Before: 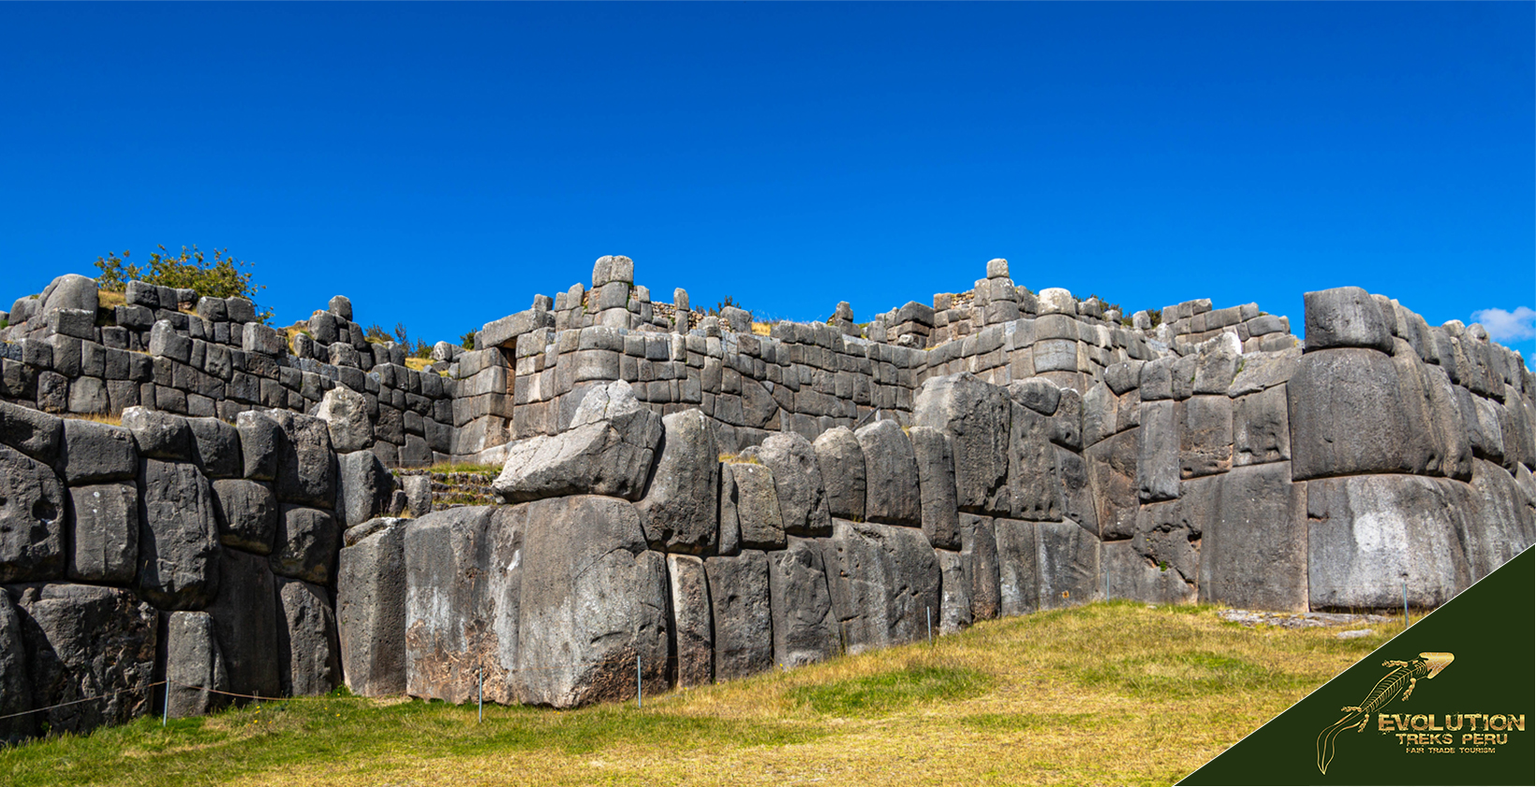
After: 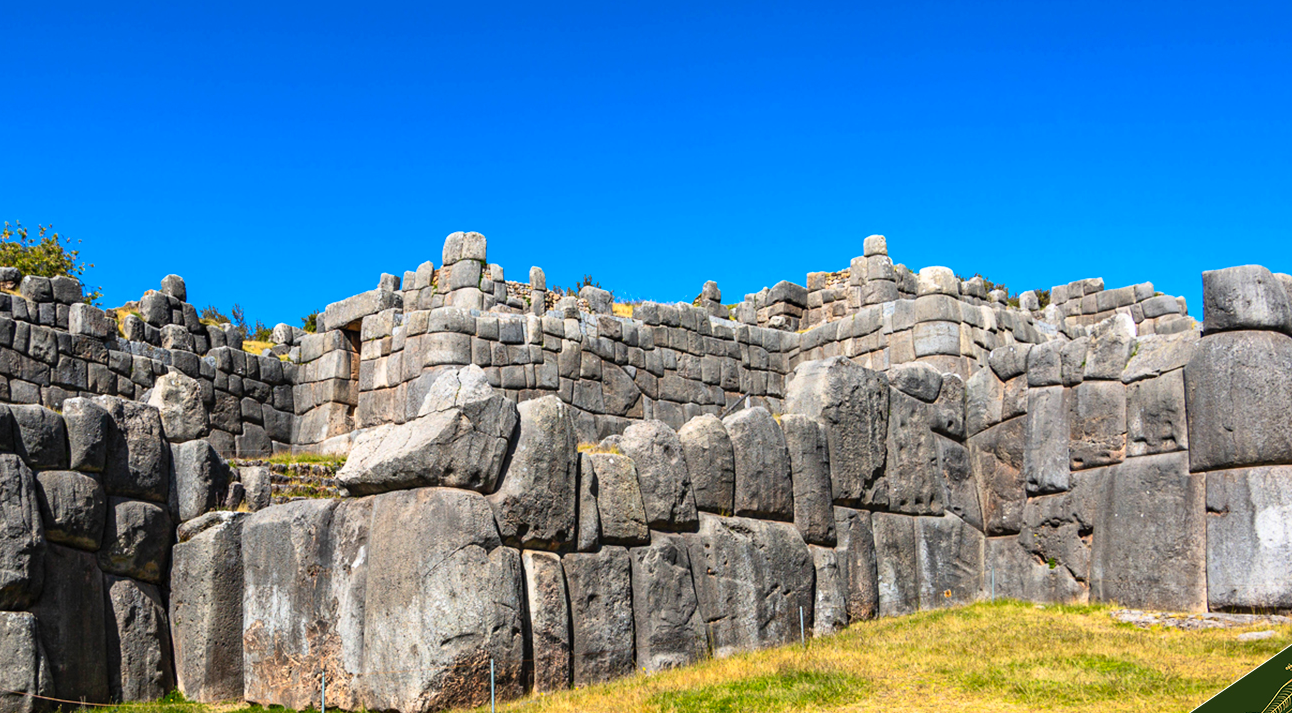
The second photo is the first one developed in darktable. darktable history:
crop: left 11.626%, top 4.898%, right 9.576%, bottom 10.204%
contrast brightness saturation: contrast 0.198, brightness 0.162, saturation 0.224
